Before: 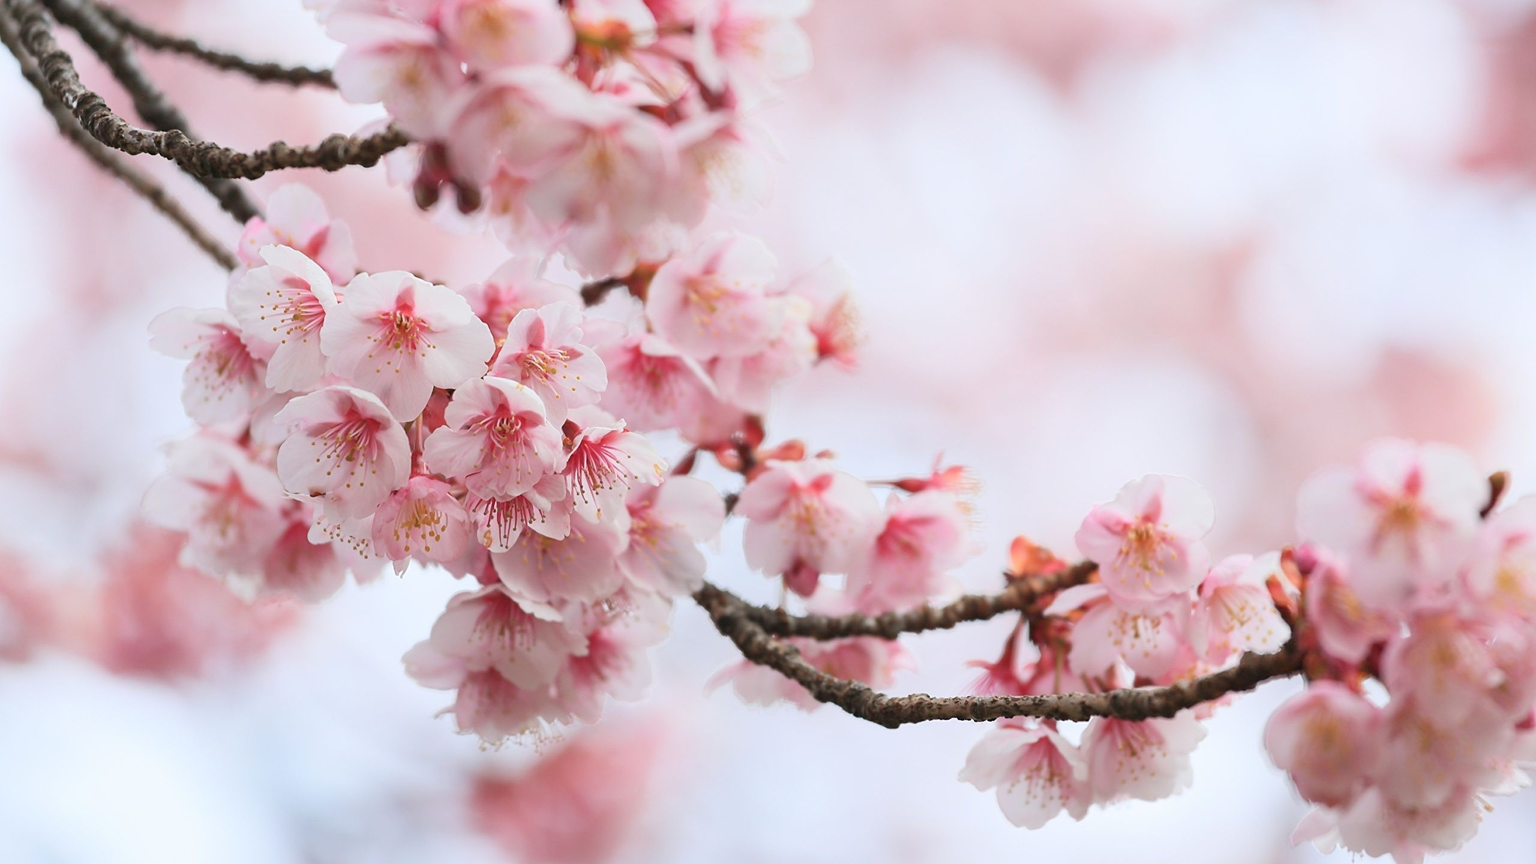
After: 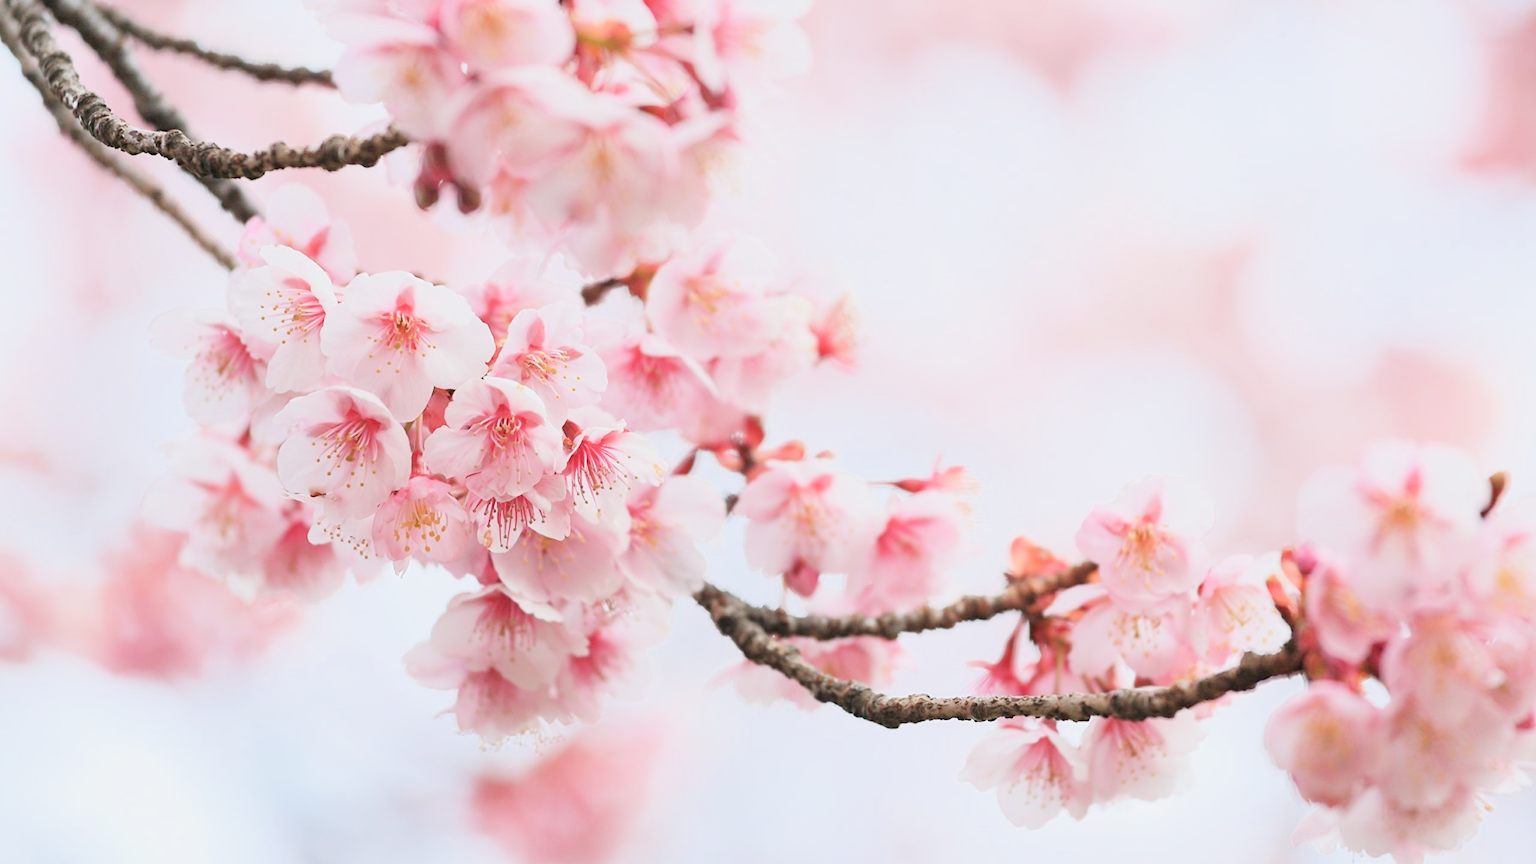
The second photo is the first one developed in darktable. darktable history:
filmic rgb: black relative exposure -7.65 EV, white relative exposure 4.56 EV, hardness 3.61
exposure: black level correction 0, exposure 1.199 EV, compensate highlight preservation false
